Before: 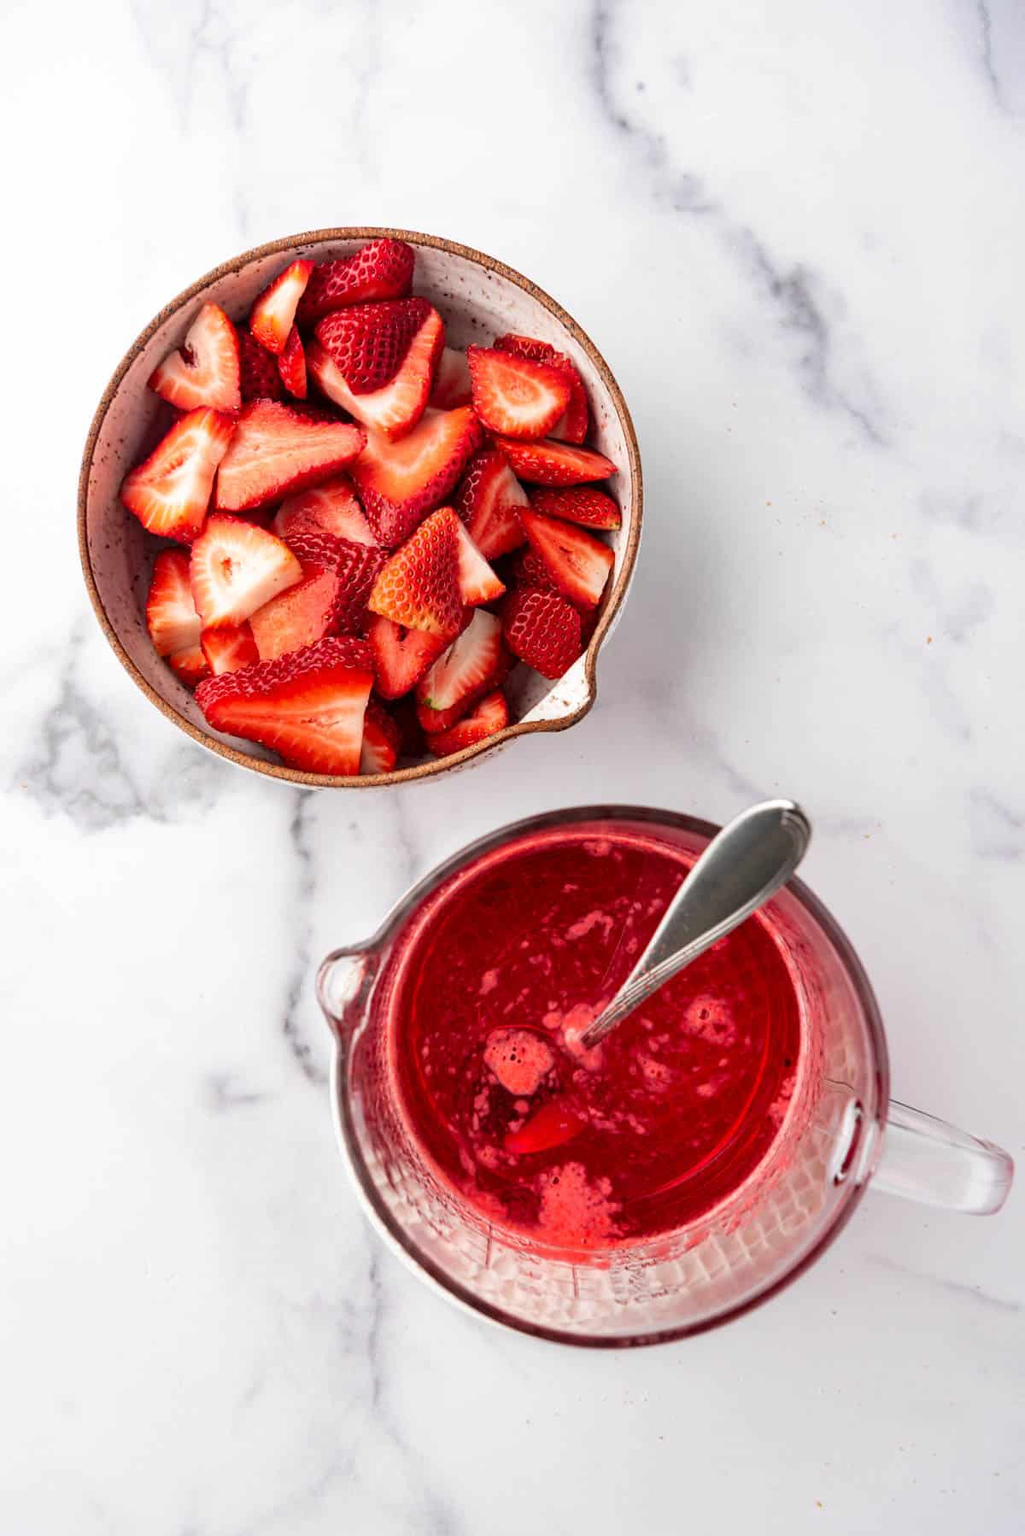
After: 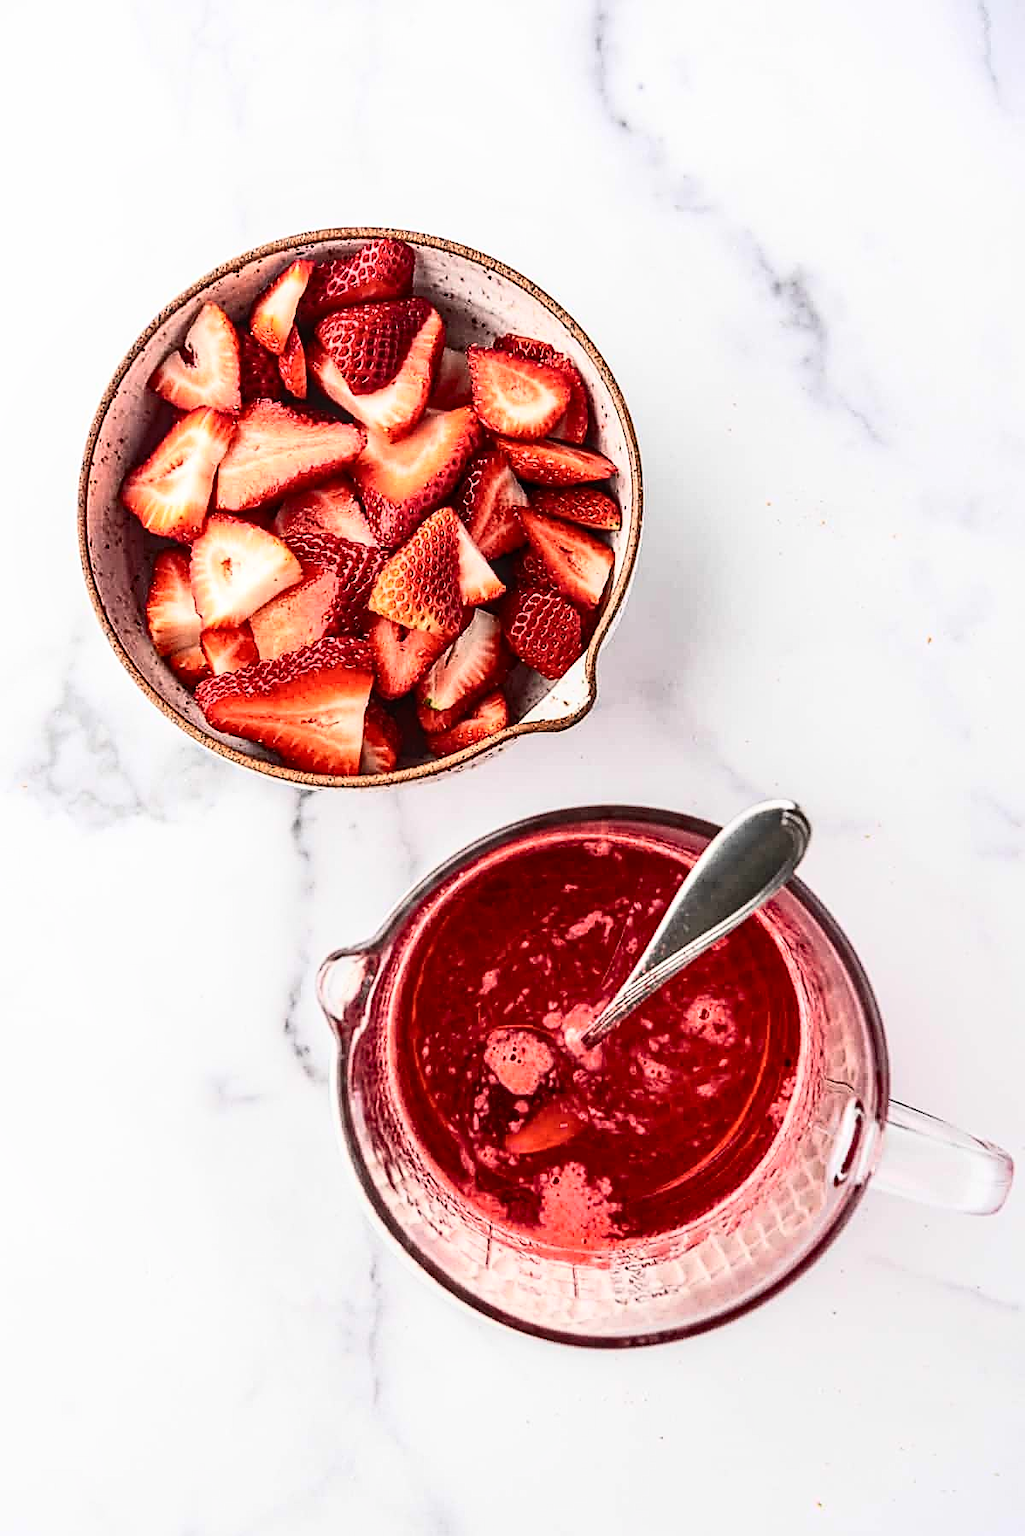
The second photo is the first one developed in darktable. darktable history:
local contrast: on, module defaults
sharpen: amount 1.008
contrast brightness saturation: contrast 0.37, brightness 0.11
